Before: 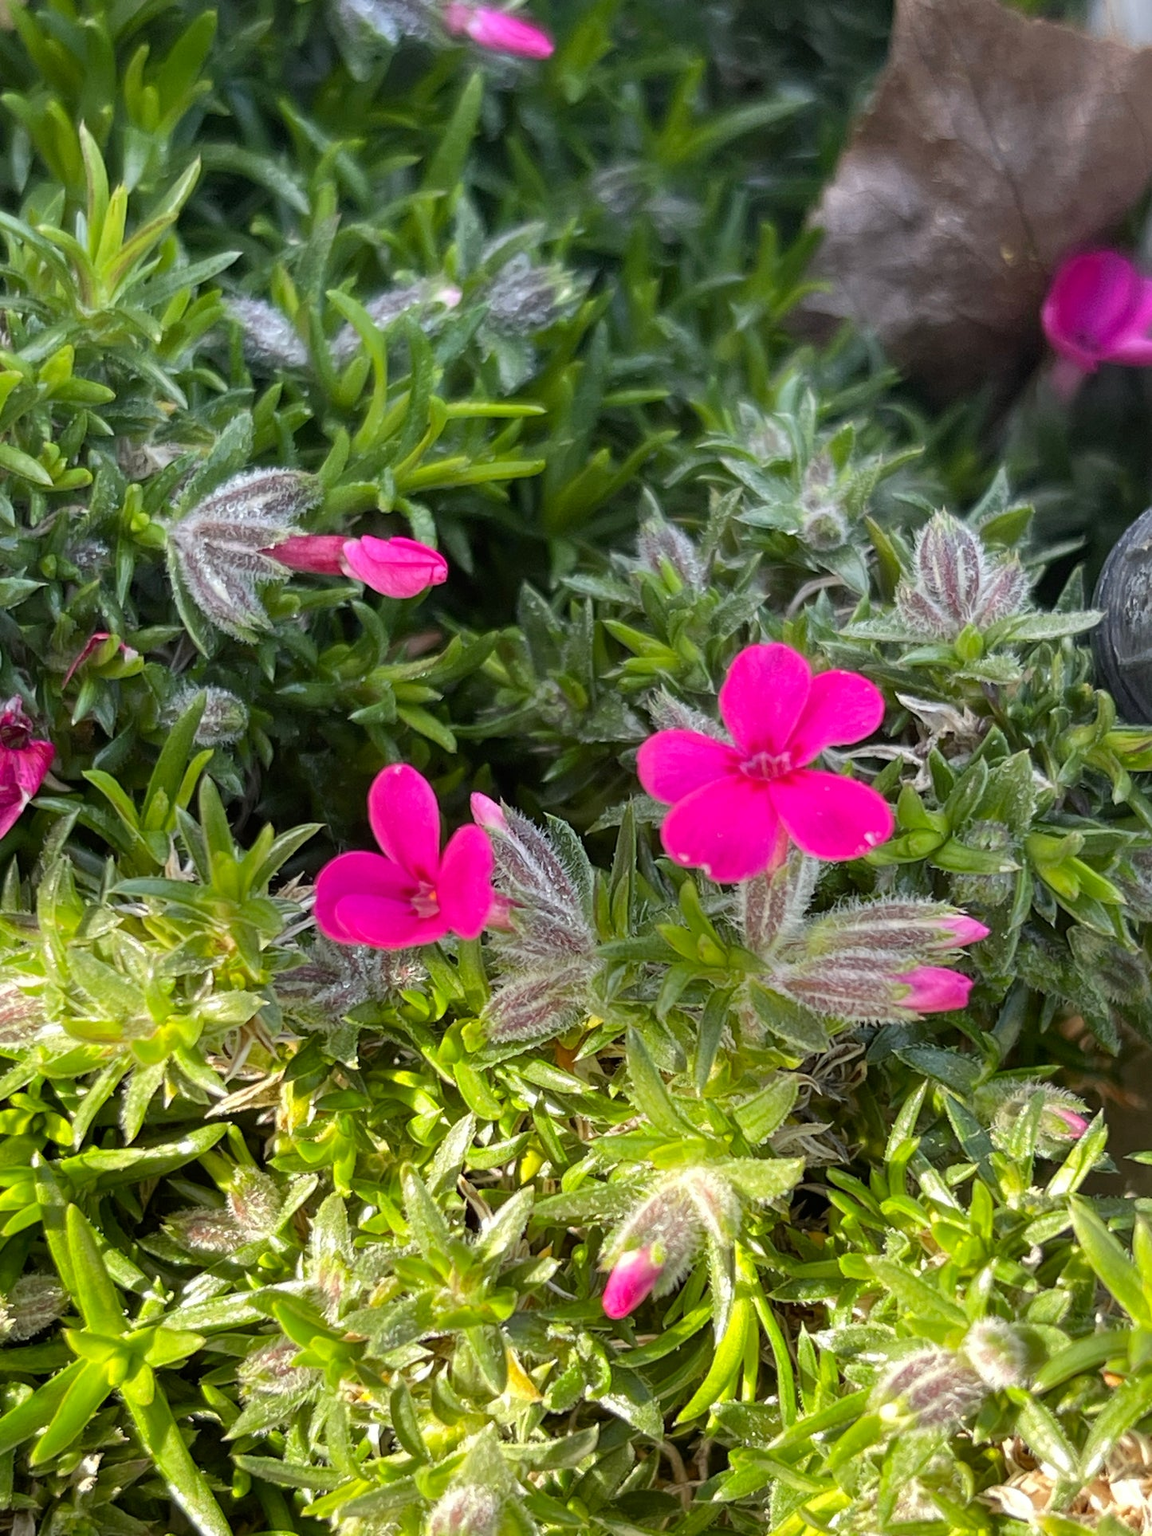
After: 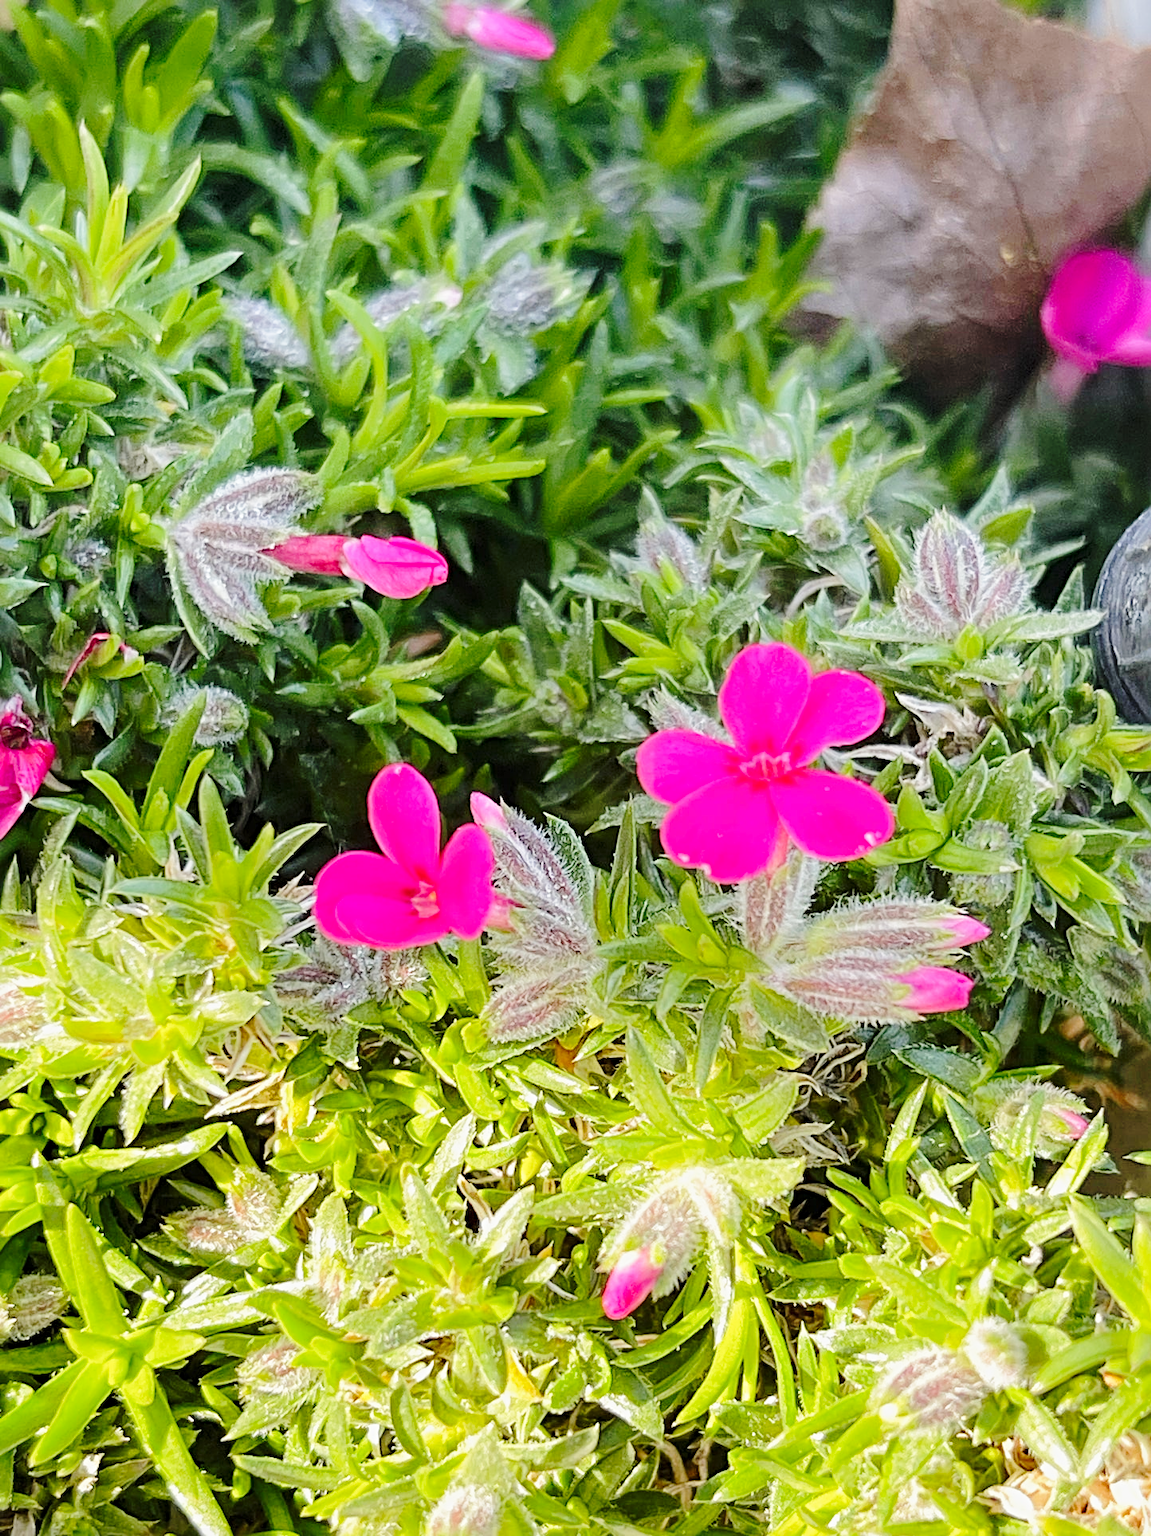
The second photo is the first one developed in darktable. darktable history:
exposure: exposure 0.61 EV, compensate highlight preservation false
sharpen: radius 3.956
tone equalizer: -8 EV -0.039 EV, -7 EV 0.026 EV, -6 EV -0.008 EV, -5 EV 0.009 EV, -4 EV -0.05 EV, -3 EV -0.237 EV, -2 EV -0.648 EV, -1 EV -0.974 EV, +0 EV -0.961 EV, edges refinement/feathering 500, mask exposure compensation -1.57 EV, preserve details no
base curve: curves: ch0 [(0, 0) (0.028, 0.03) (0.121, 0.232) (0.46, 0.748) (0.859, 0.968) (1, 1)], preserve colors none
